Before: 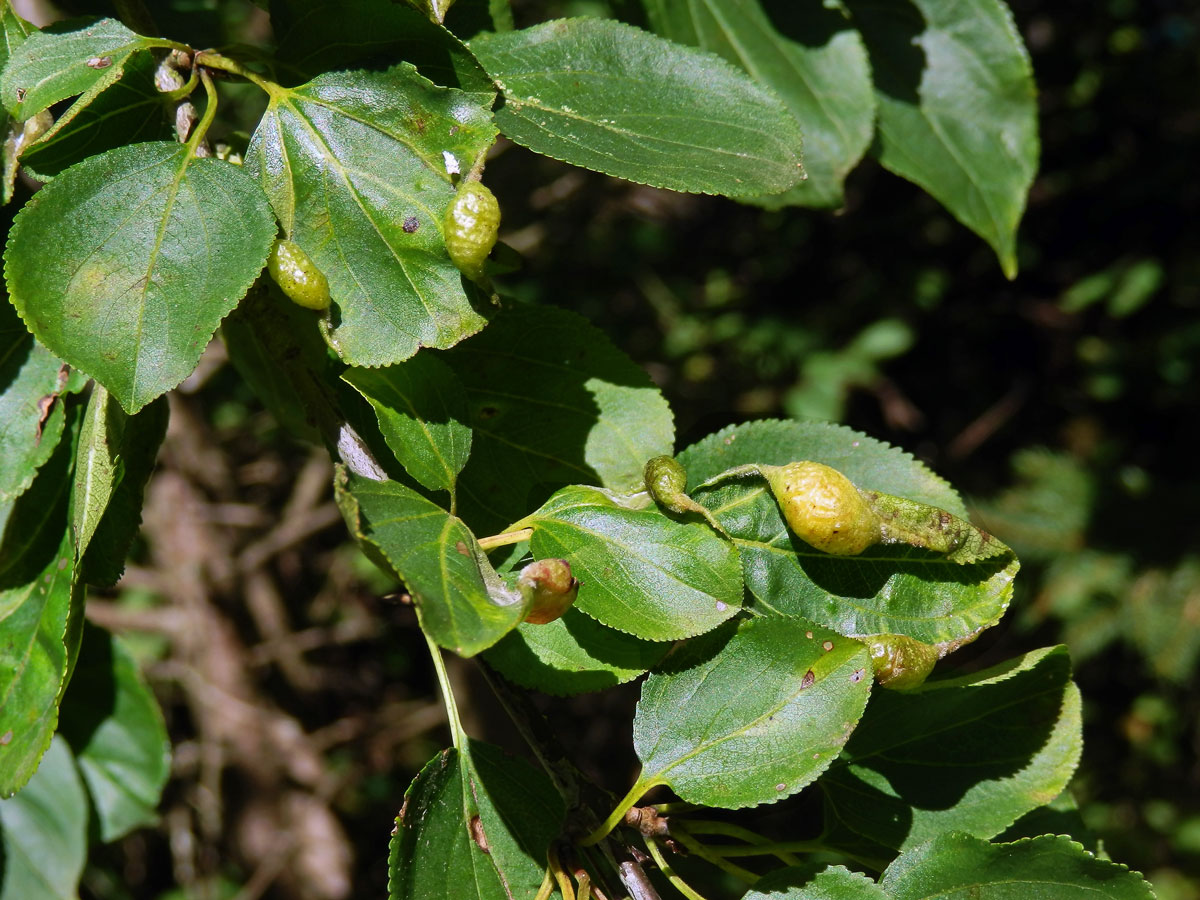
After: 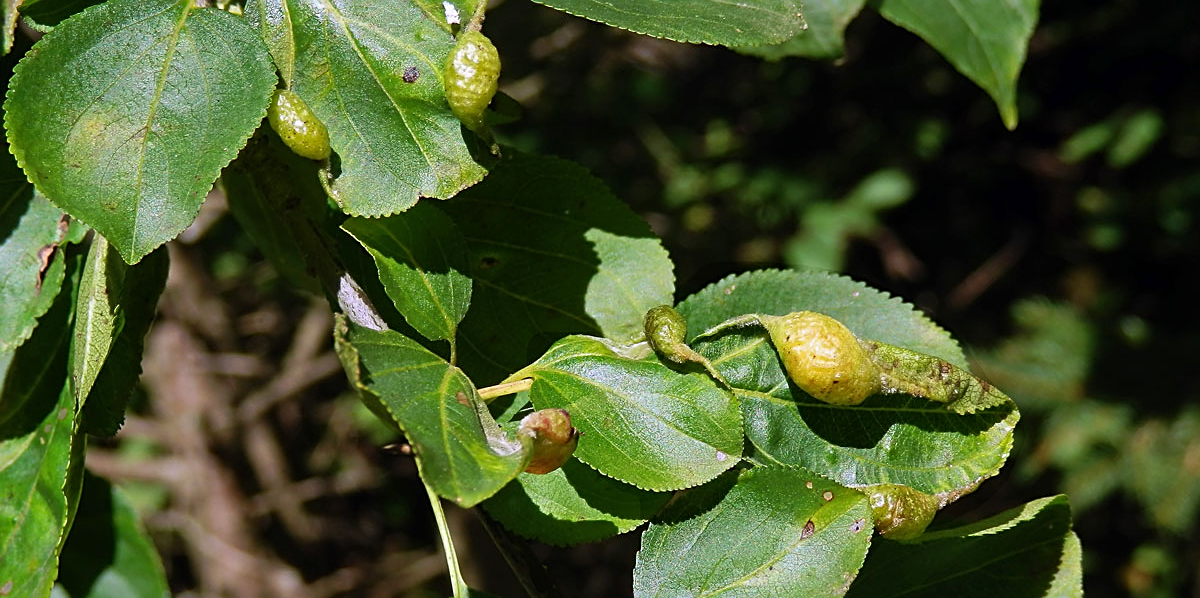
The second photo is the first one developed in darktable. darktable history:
sharpen: on, module defaults
crop: top 16.744%, bottom 16.704%
